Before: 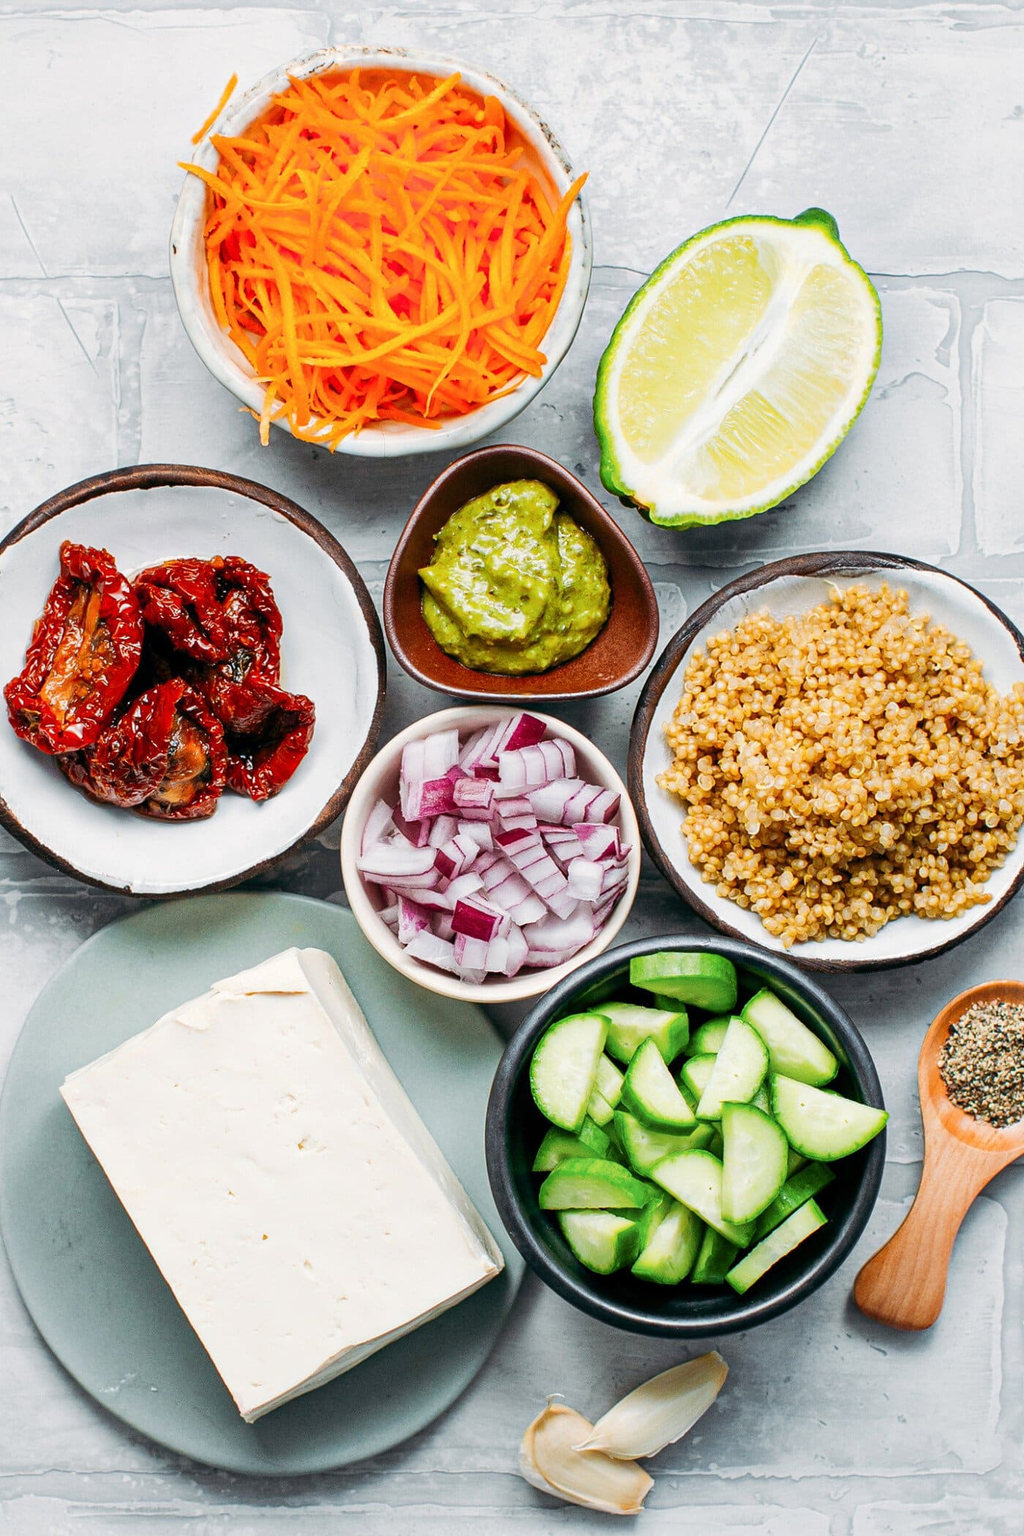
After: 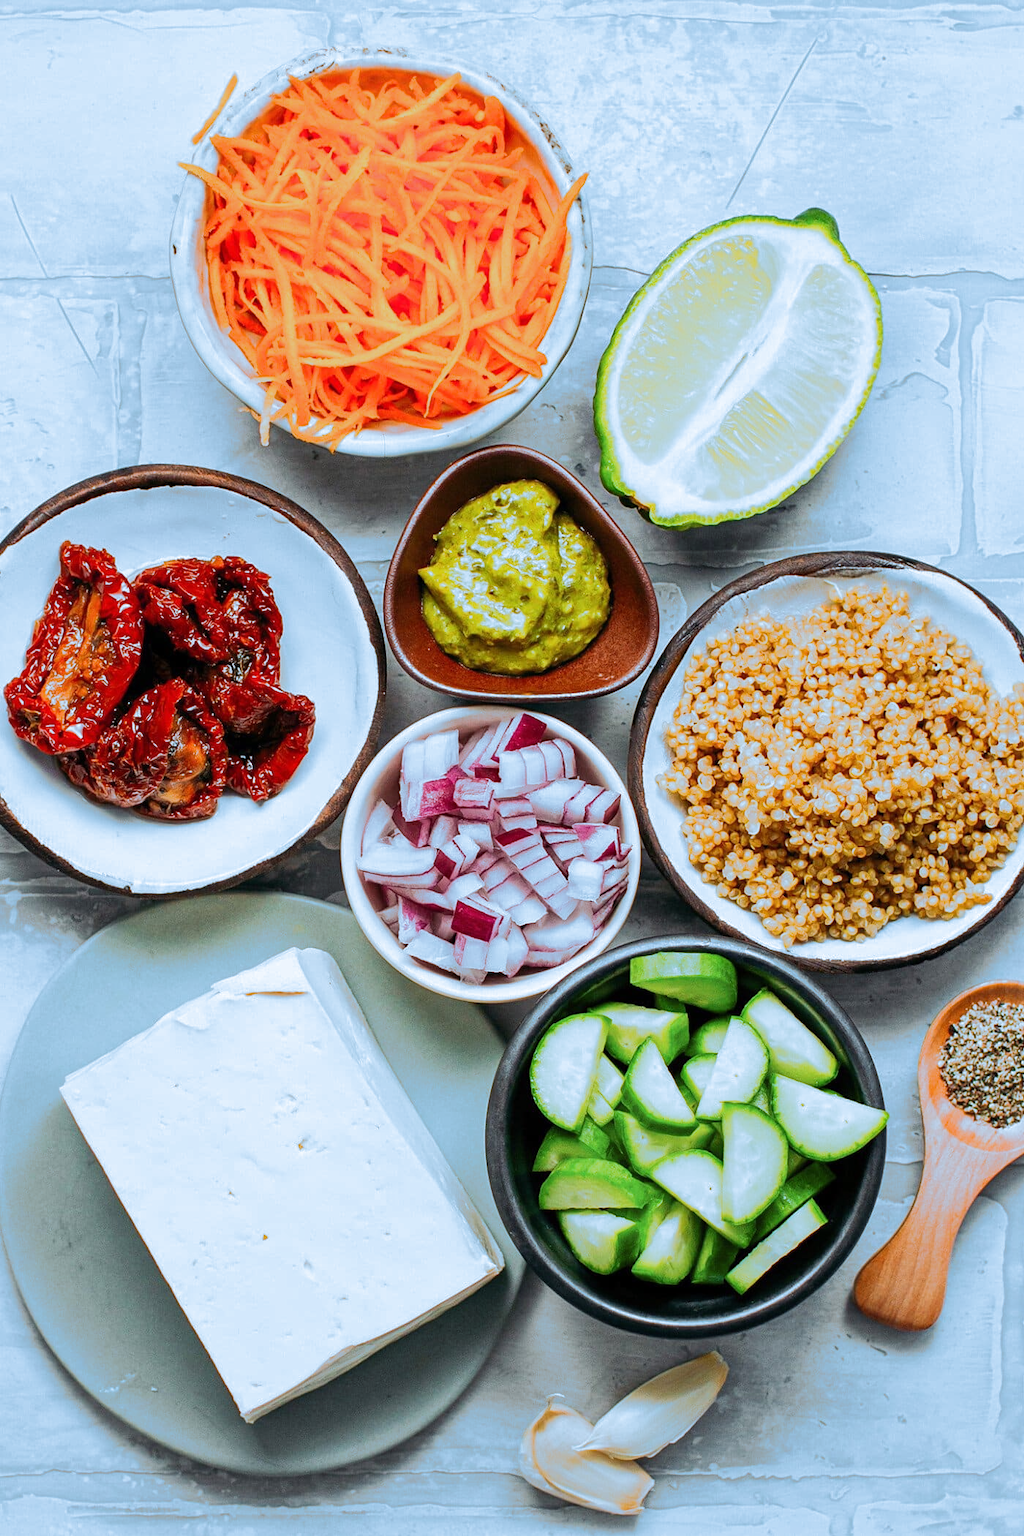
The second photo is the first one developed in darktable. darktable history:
split-toning: shadows › hue 351.18°, shadows › saturation 0.86, highlights › hue 218.82°, highlights › saturation 0.73, balance -19.167
tone equalizer: on, module defaults
